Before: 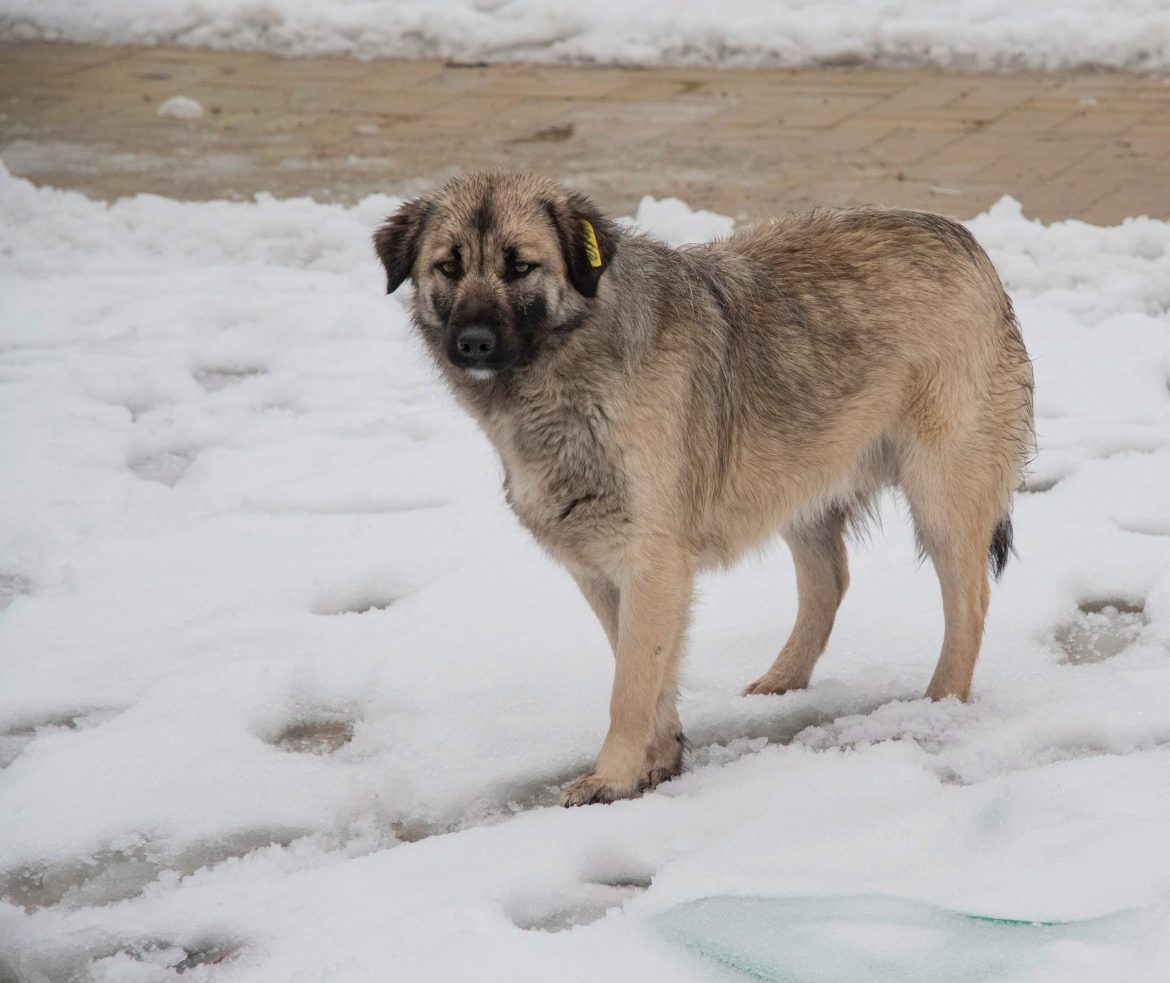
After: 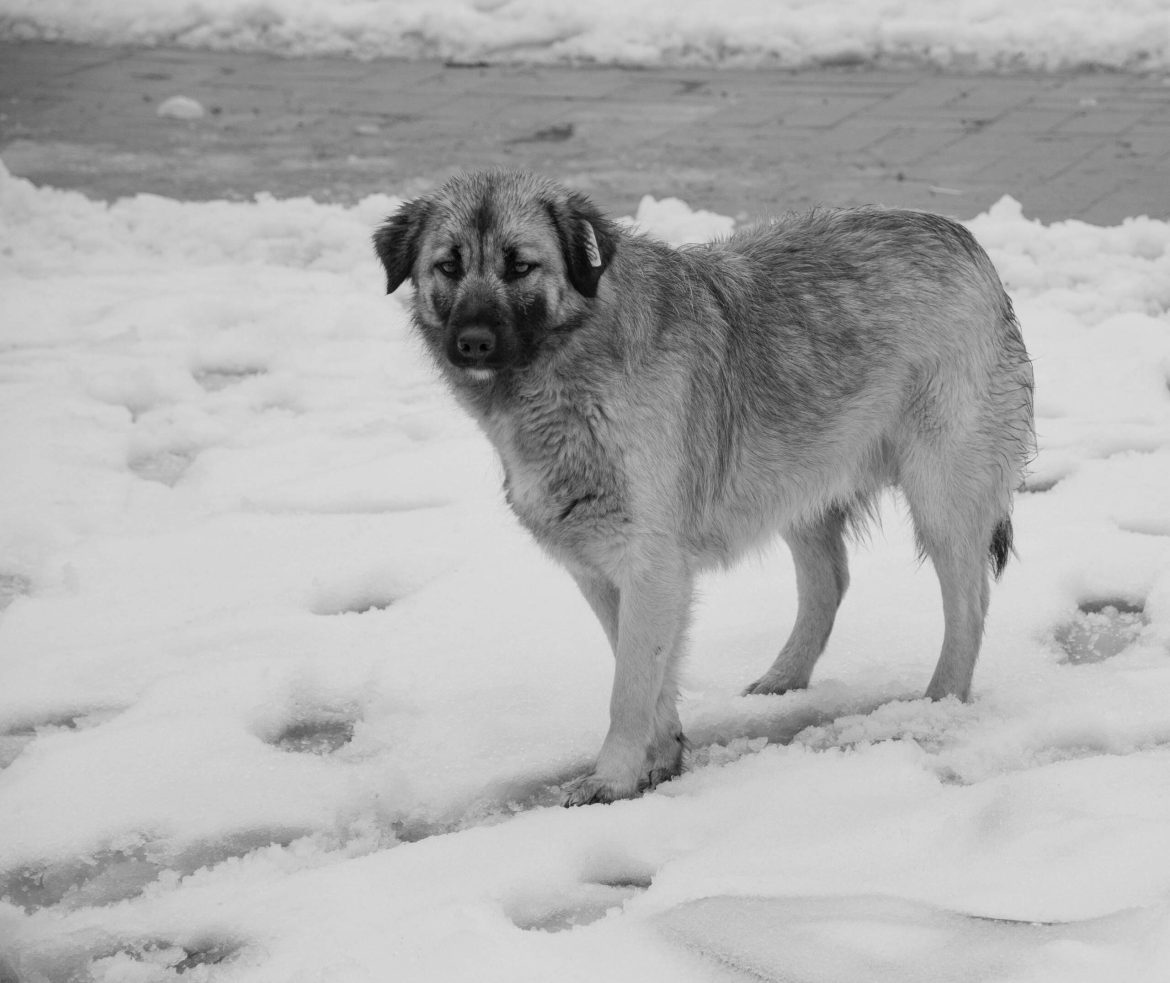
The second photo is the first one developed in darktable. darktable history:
contrast brightness saturation: saturation -1
monochrome: on, module defaults
white balance: red 1, blue 1
